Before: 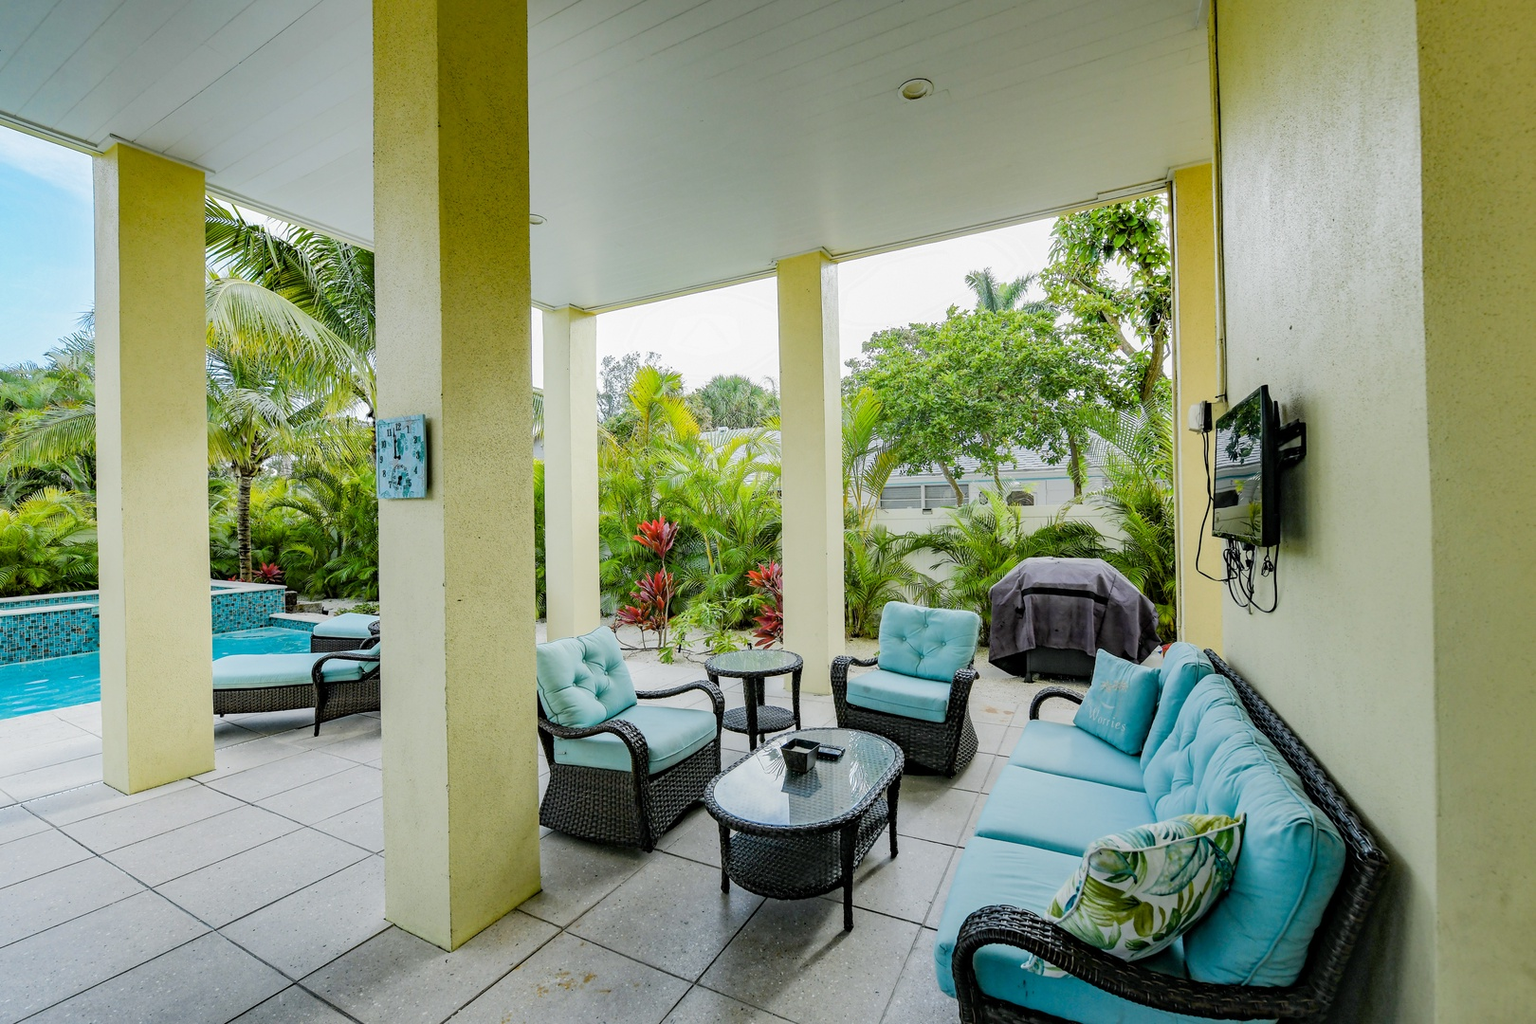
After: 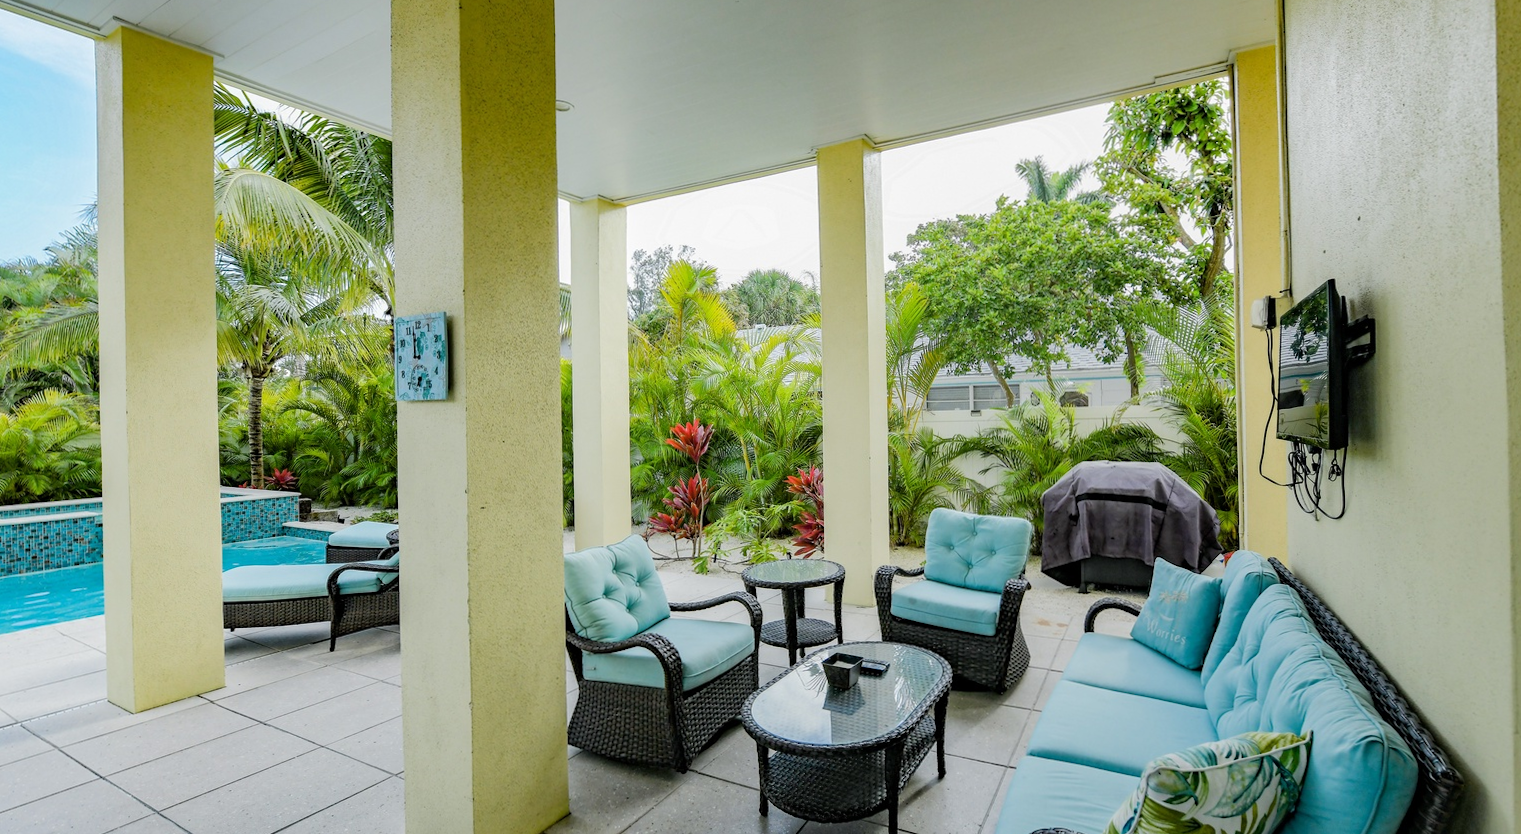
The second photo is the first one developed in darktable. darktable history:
crop and rotate: angle 0.112°, top 11.597%, right 5.786%, bottom 10.915%
